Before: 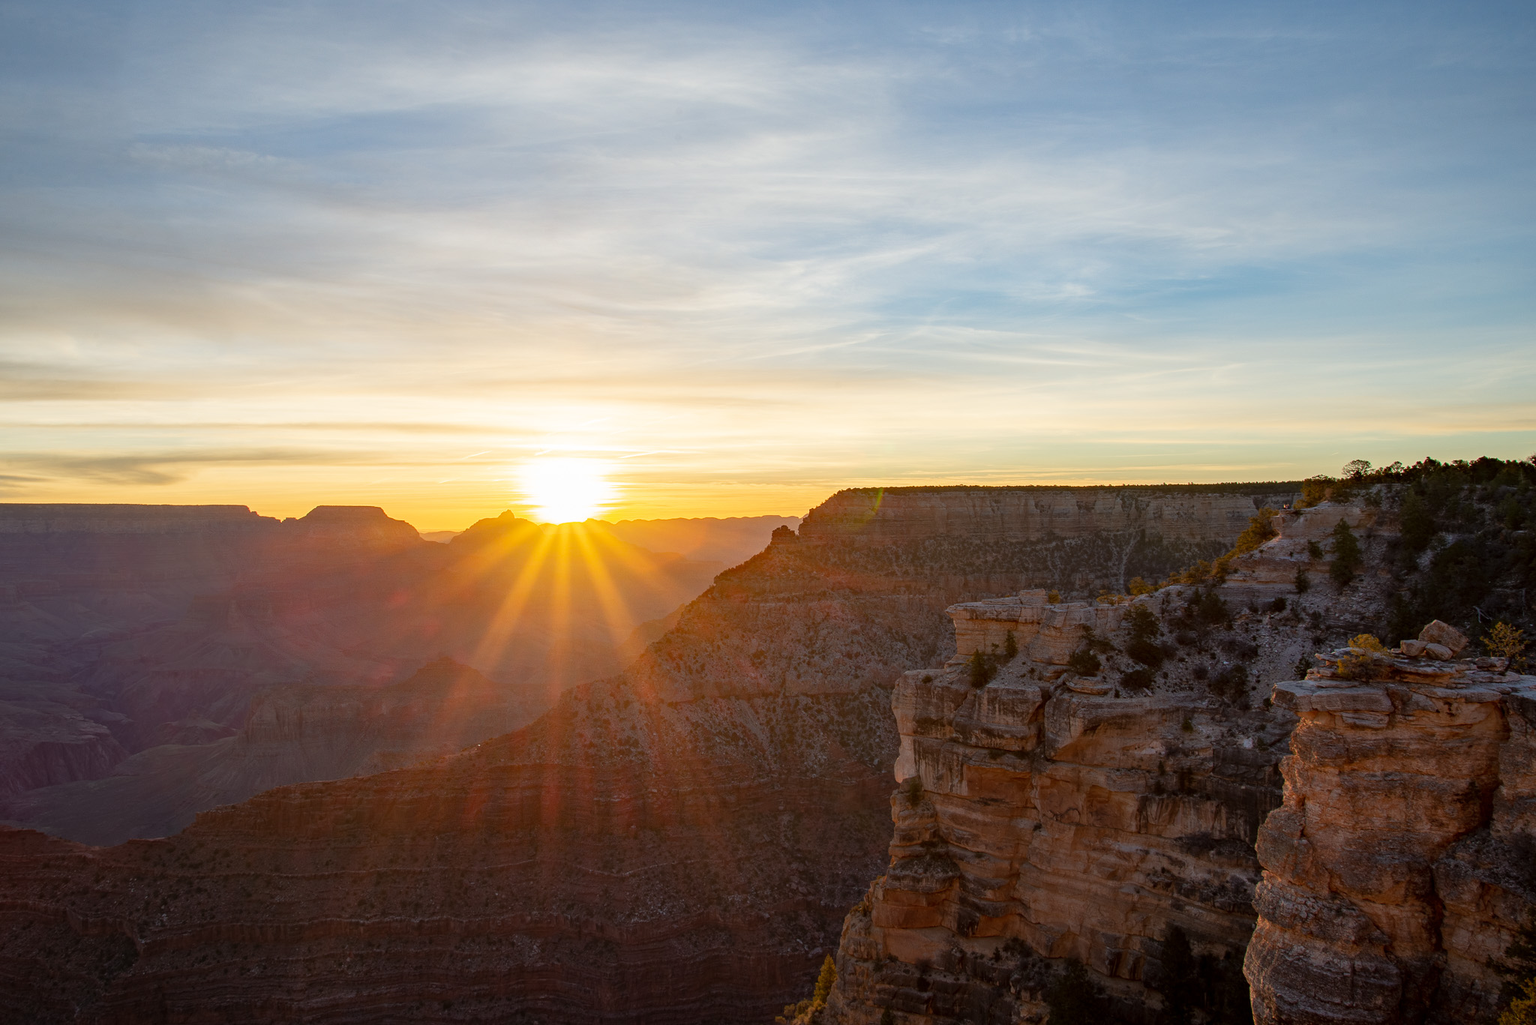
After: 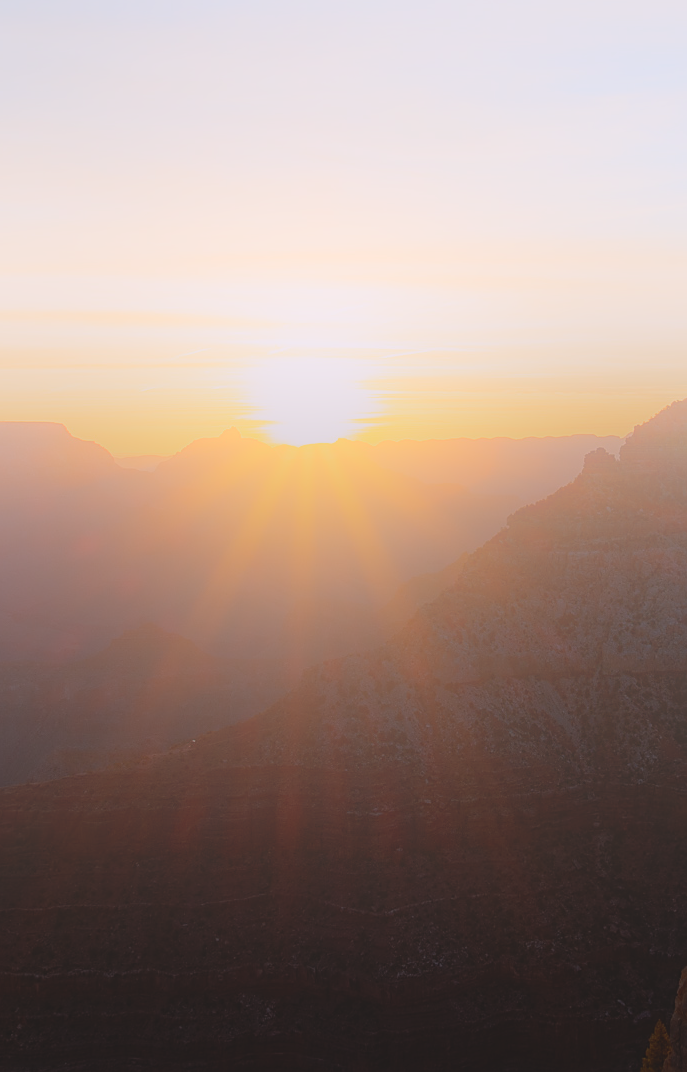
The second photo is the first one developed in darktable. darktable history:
white balance: red 1.05, blue 1.072
sharpen: on, module defaults
bloom: size 25%, threshold 5%, strength 90%
shadows and highlights: radius 108.52, shadows 23.73, highlights -59.32, low approximation 0.01, soften with gaussian
exposure: black level correction 0, exposure 0.7 EV, compensate exposure bias true, compensate highlight preservation false
contrast equalizer: octaves 7, y [[0.6 ×6], [0.55 ×6], [0 ×6], [0 ×6], [0 ×6]], mix -1
crop and rotate: left 21.77%, top 18.528%, right 44.676%, bottom 2.997%
